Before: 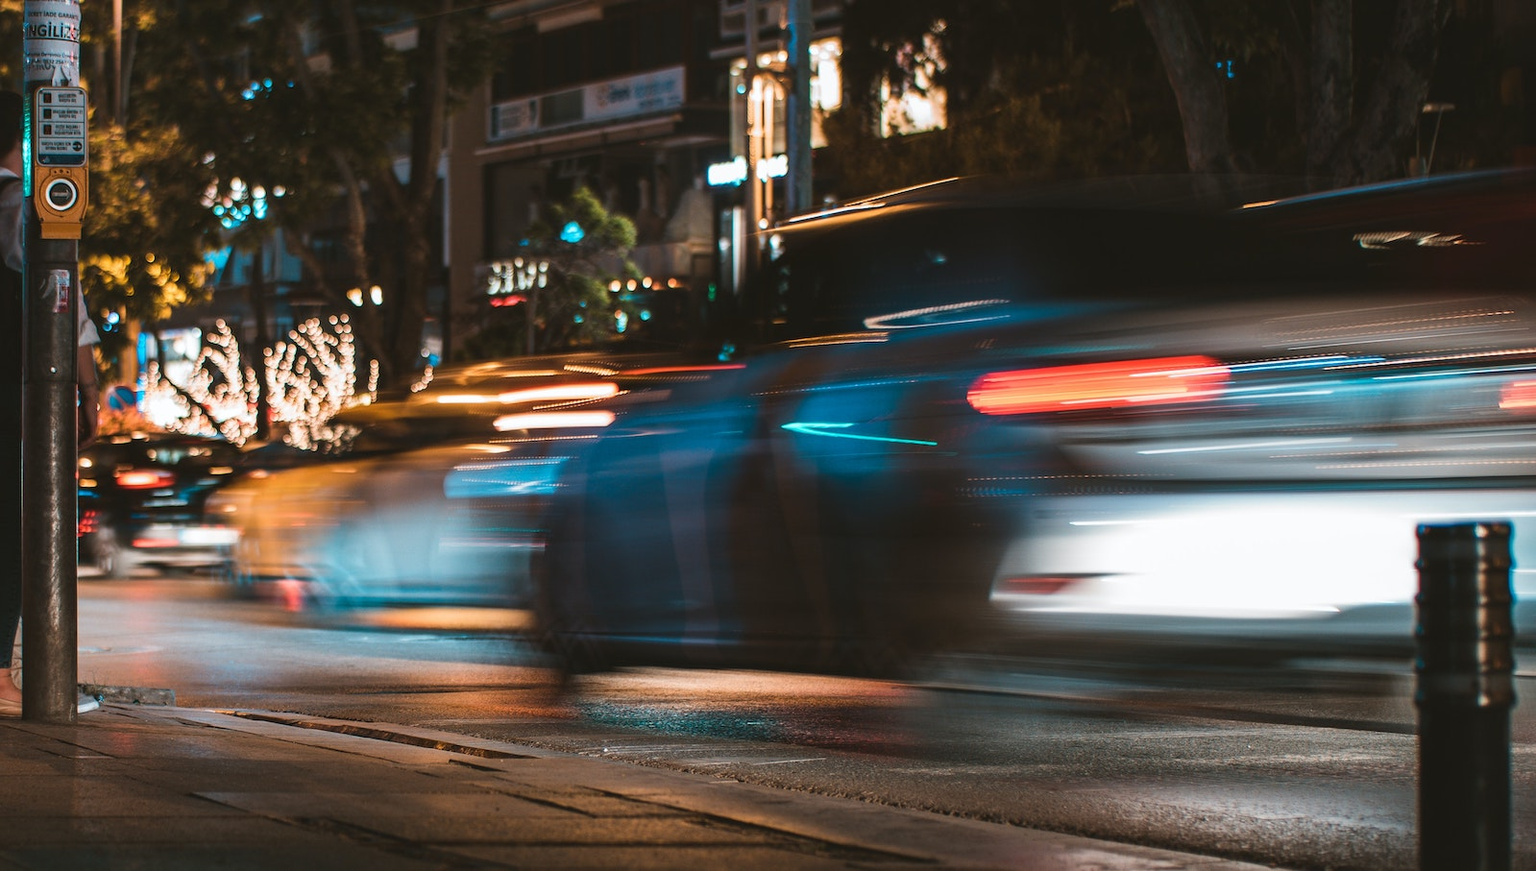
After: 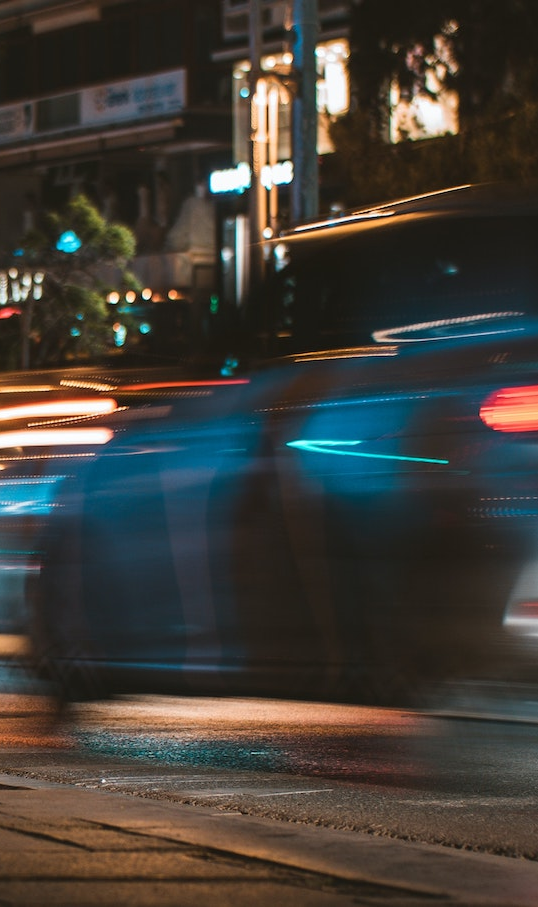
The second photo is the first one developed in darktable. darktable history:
crop: left 33.014%, right 33.34%
